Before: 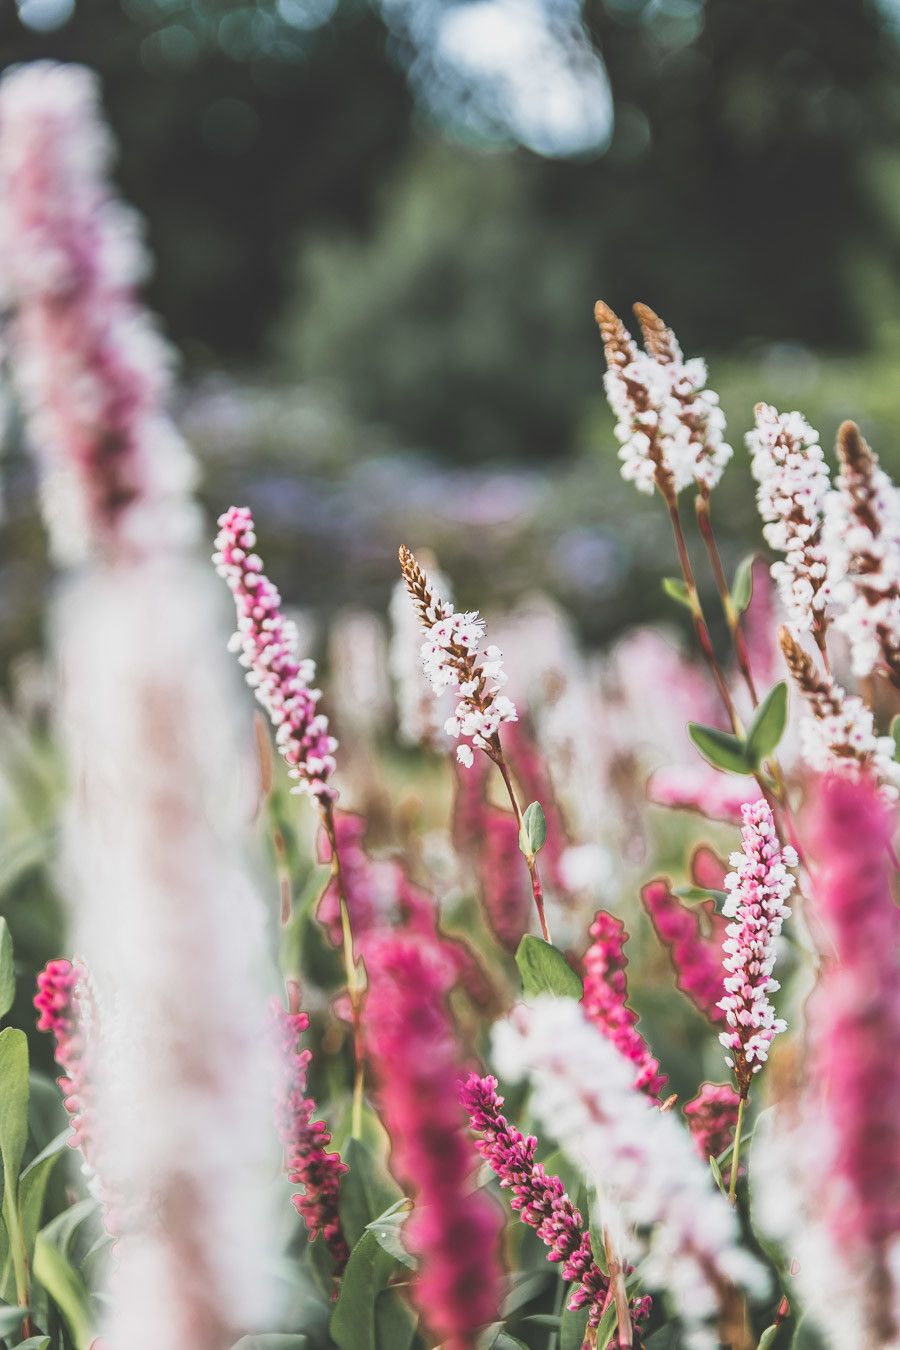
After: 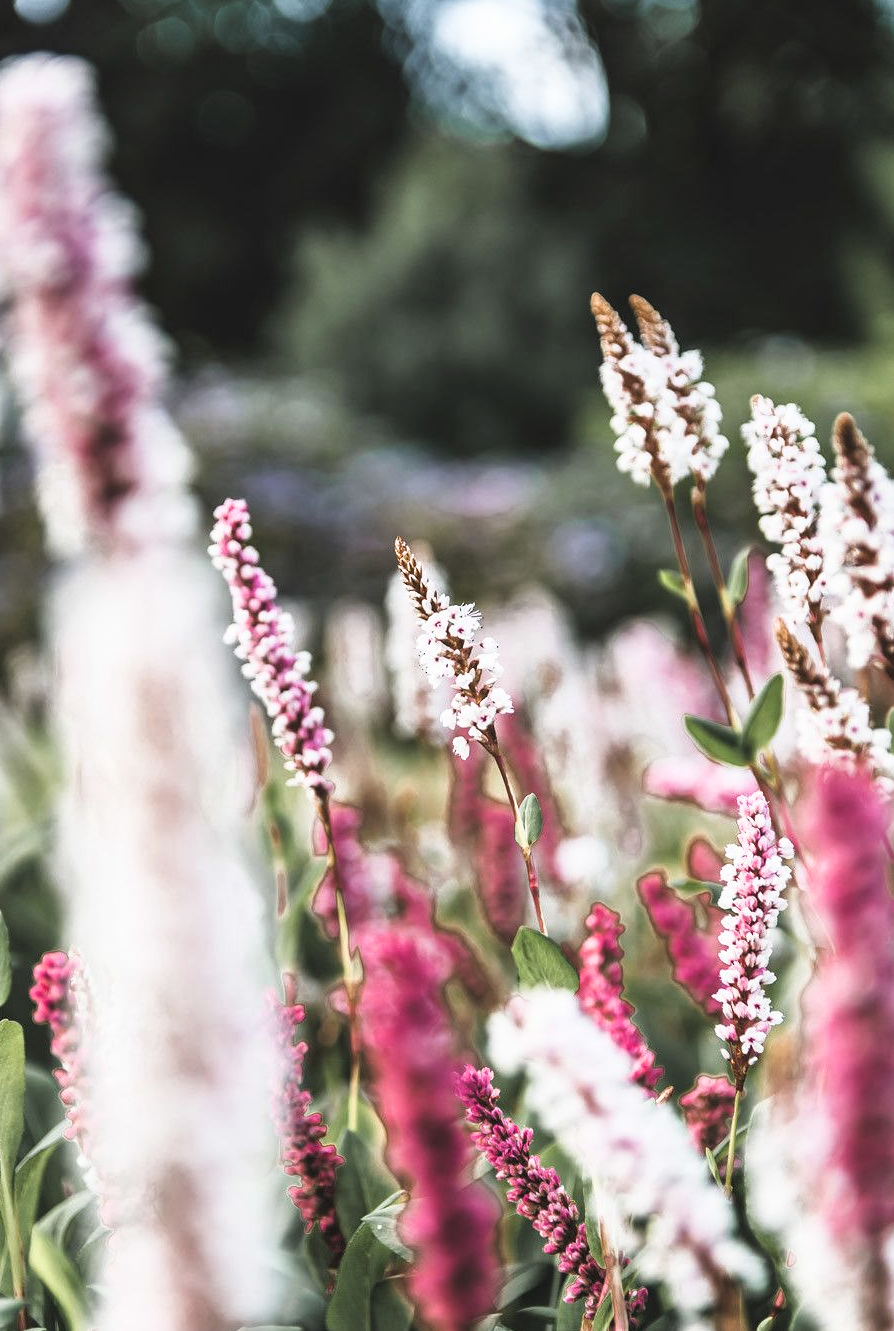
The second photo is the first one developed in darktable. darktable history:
exposure: exposure -0.141 EV, compensate highlight preservation false
crop: left 0.472%, top 0.643%, right 0.162%, bottom 0.751%
filmic rgb: black relative exposure -8.02 EV, white relative exposure 2.18 EV, threshold 6 EV, hardness 6.89, color science v6 (2022), enable highlight reconstruction true
